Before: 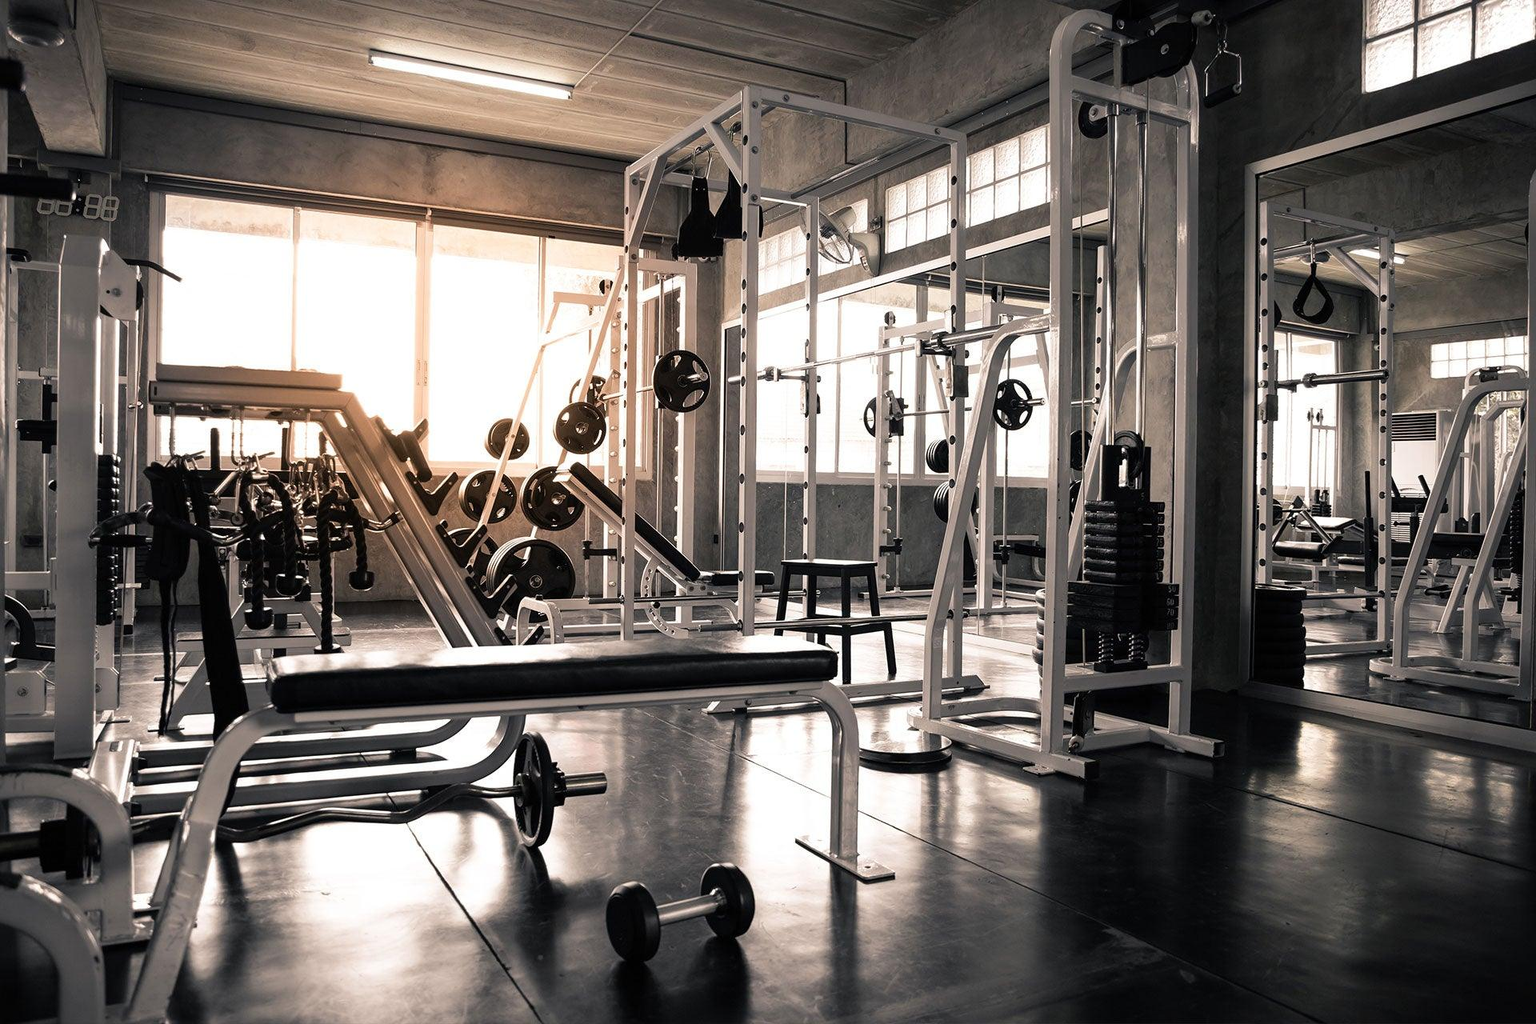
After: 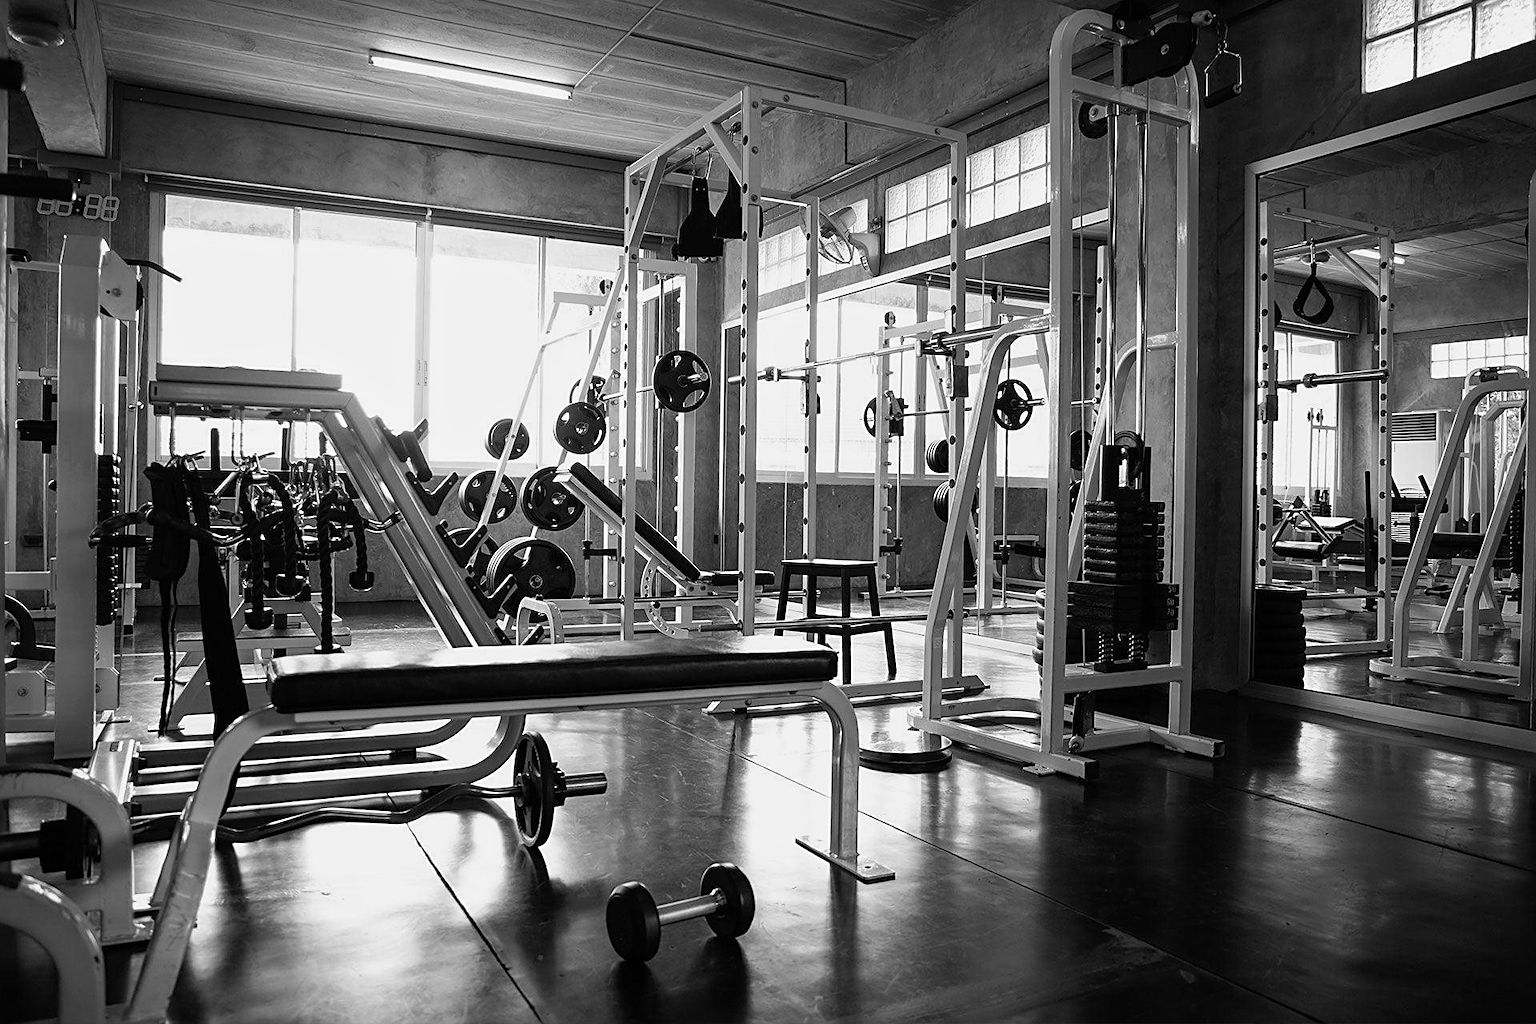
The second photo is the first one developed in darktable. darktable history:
sharpen: on, module defaults
monochrome: a 73.58, b 64.21
base curve: exposure shift 0, preserve colors none
